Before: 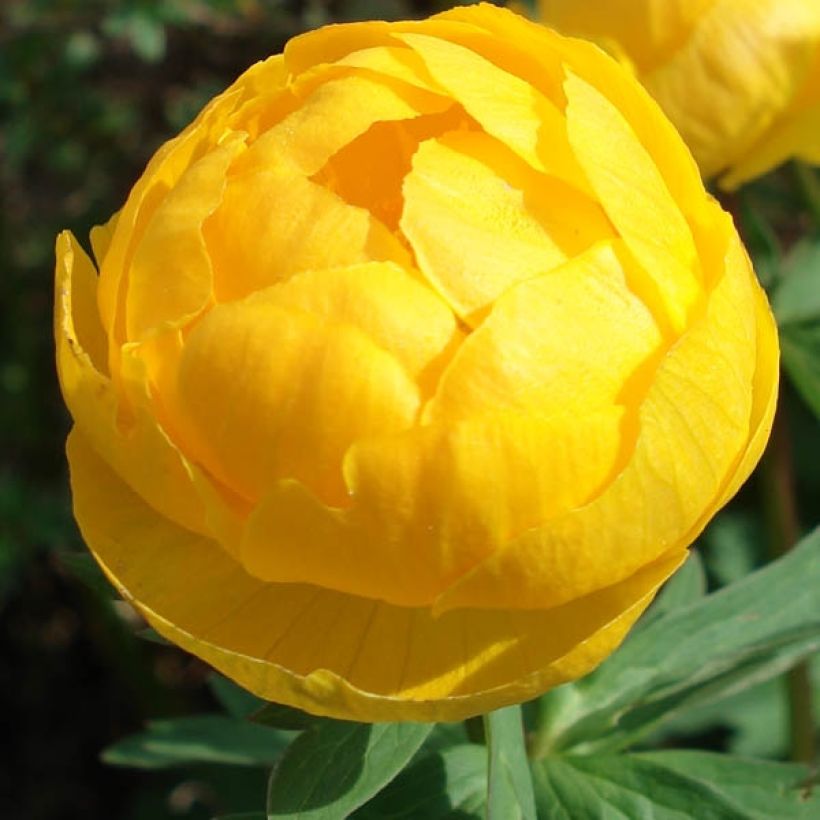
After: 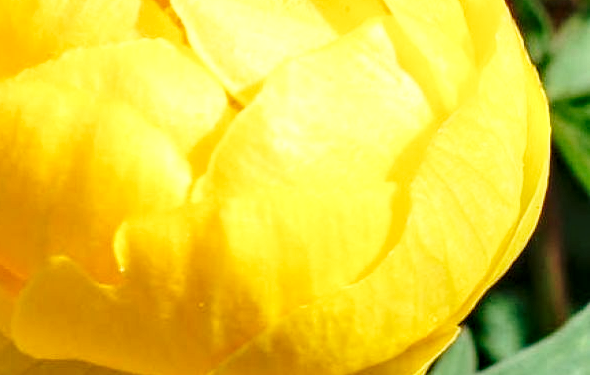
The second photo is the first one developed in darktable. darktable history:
crop and rotate: left 27.933%, top 27.272%, bottom 26.996%
local contrast: highlights 60%, shadows 62%, detail 160%
base curve: curves: ch0 [(0, 0) (0.028, 0.03) (0.121, 0.232) (0.46, 0.748) (0.859, 0.968) (1, 1)], preserve colors none
